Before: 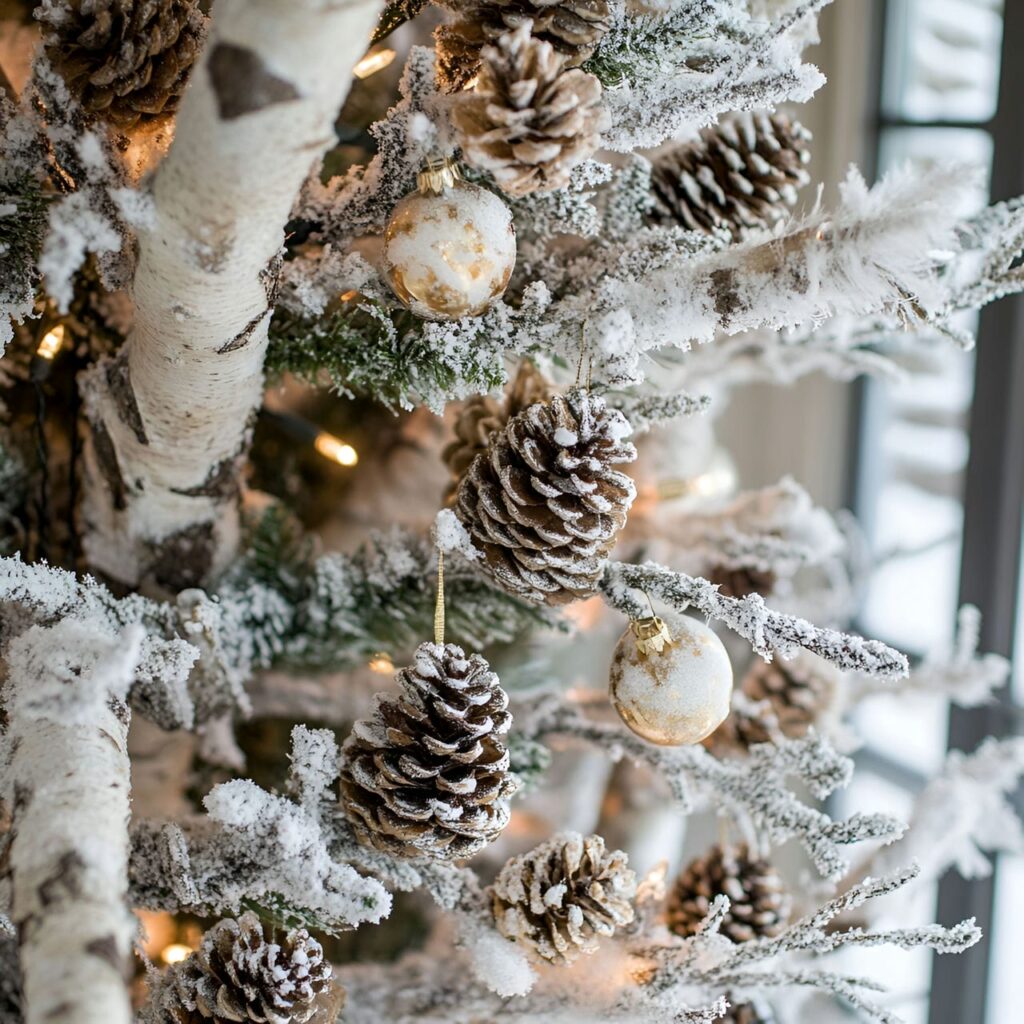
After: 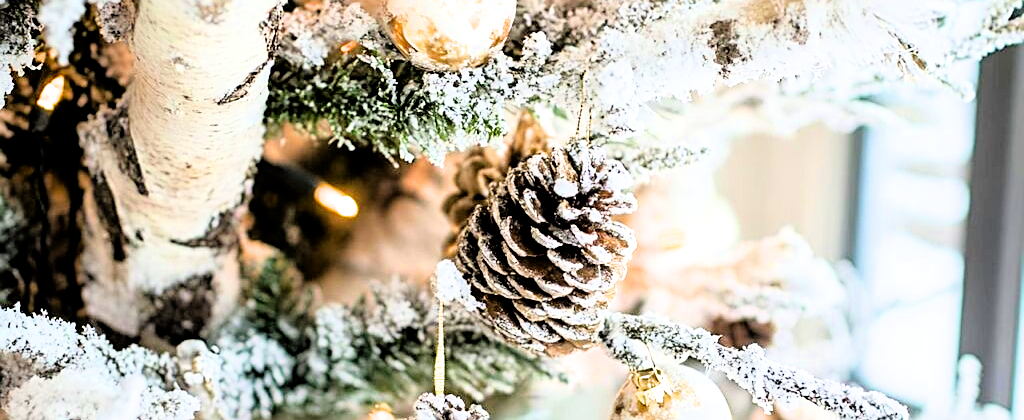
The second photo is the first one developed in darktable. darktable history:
exposure: black level correction -0.002, exposure 0.544 EV, compensate highlight preservation false
tone equalizer: -8 EV -1.07 EV, -7 EV -1.01 EV, -6 EV -0.883 EV, -5 EV -0.571 EV, -3 EV 0.579 EV, -2 EV 0.886 EV, -1 EV 0.992 EV, +0 EV 1.07 EV
sharpen: on, module defaults
local contrast: mode bilateral grid, contrast 10, coarseness 25, detail 115%, midtone range 0.2
crop and rotate: top 24.322%, bottom 34.632%
color zones: curves: ch0 [(0, 0.613) (0.01, 0.613) (0.245, 0.448) (0.498, 0.529) (0.642, 0.665) (0.879, 0.777) (0.99, 0.613)]; ch1 [(0, 0) (0.143, 0) (0.286, 0) (0.429, 0) (0.571, 0) (0.714, 0) (0.857, 0)], mix -129.89%
filmic rgb: black relative exposure -8.01 EV, white relative exposure 4.03 EV, hardness 4.16, latitude 49.62%, contrast 1.101, color science v6 (2022)
color correction: highlights b* 0.009, saturation 0.983
